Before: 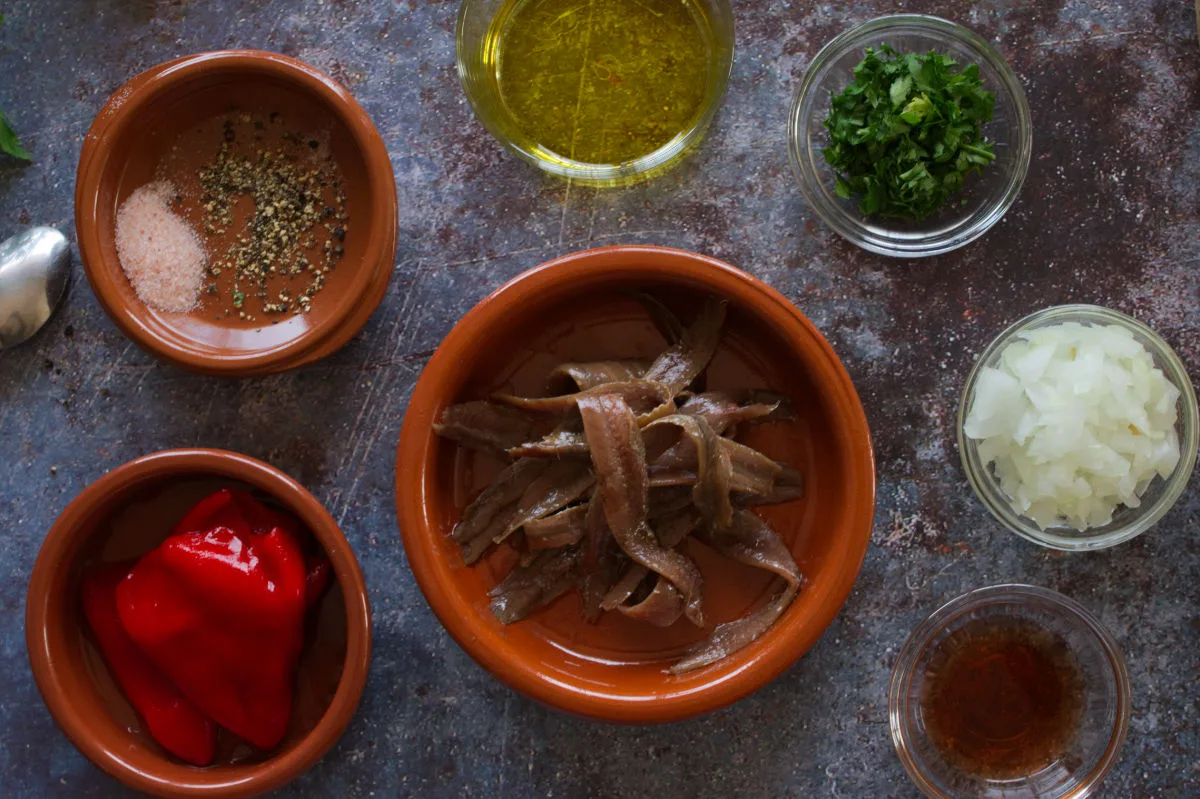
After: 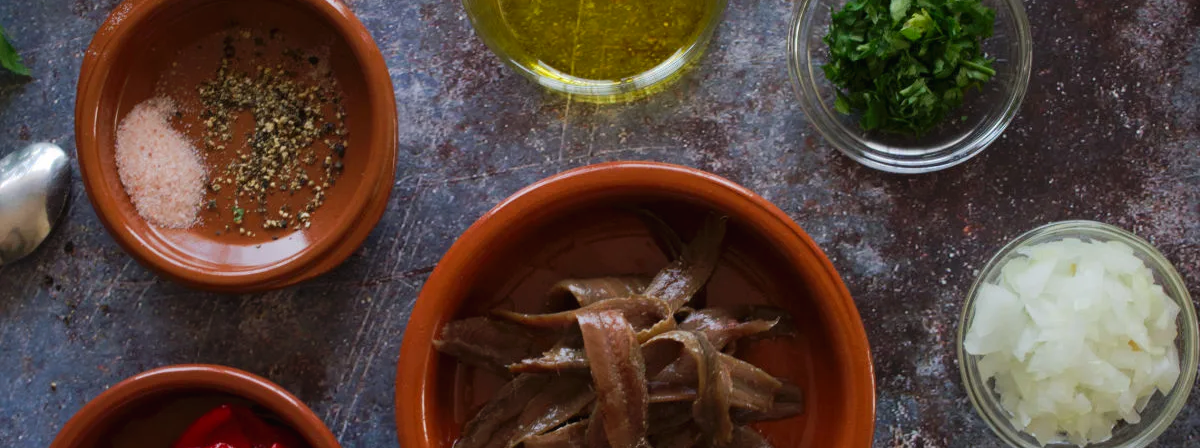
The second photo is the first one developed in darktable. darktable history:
crop and rotate: top 10.605%, bottom 33.274%
tone curve: curves: ch0 [(0, 0) (0.003, 0.014) (0.011, 0.014) (0.025, 0.022) (0.044, 0.041) (0.069, 0.063) (0.1, 0.086) (0.136, 0.118) (0.177, 0.161) (0.224, 0.211) (0.277, 0.262) (0.335, 0.323) (0.399, 0.384) (0.468, 0.459) (0.543, 0.54) (0.623, 0.624) (0.709, 0.711) (0.801, 0.796) (0.898, 0.879) (1, 1)], preserve colors none
